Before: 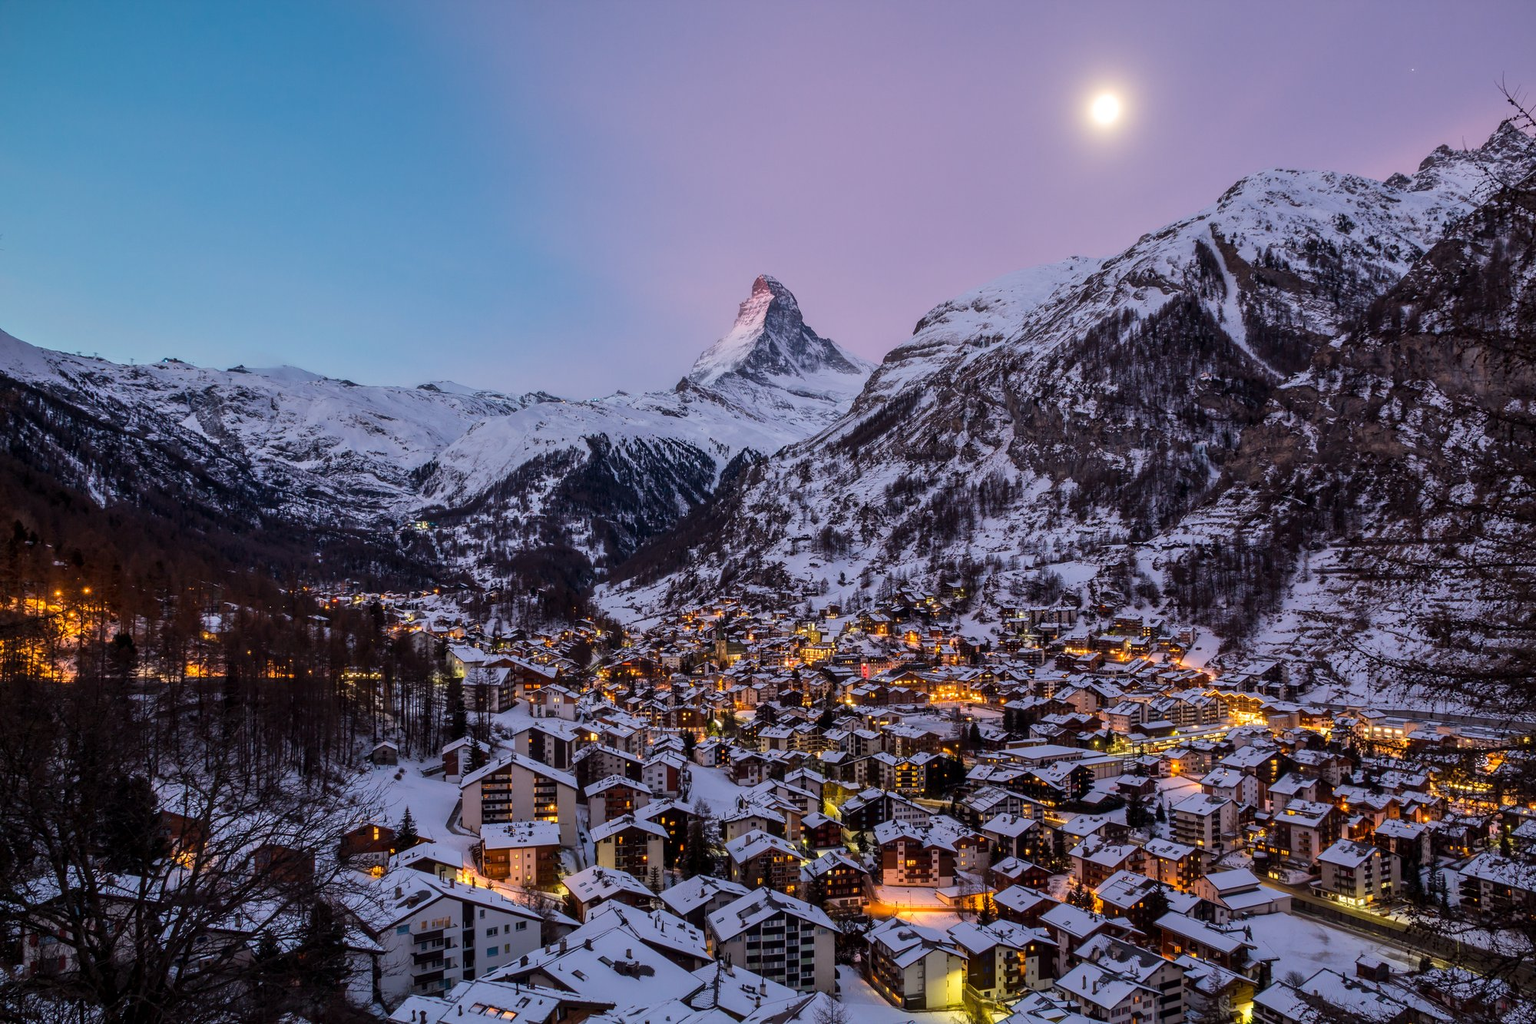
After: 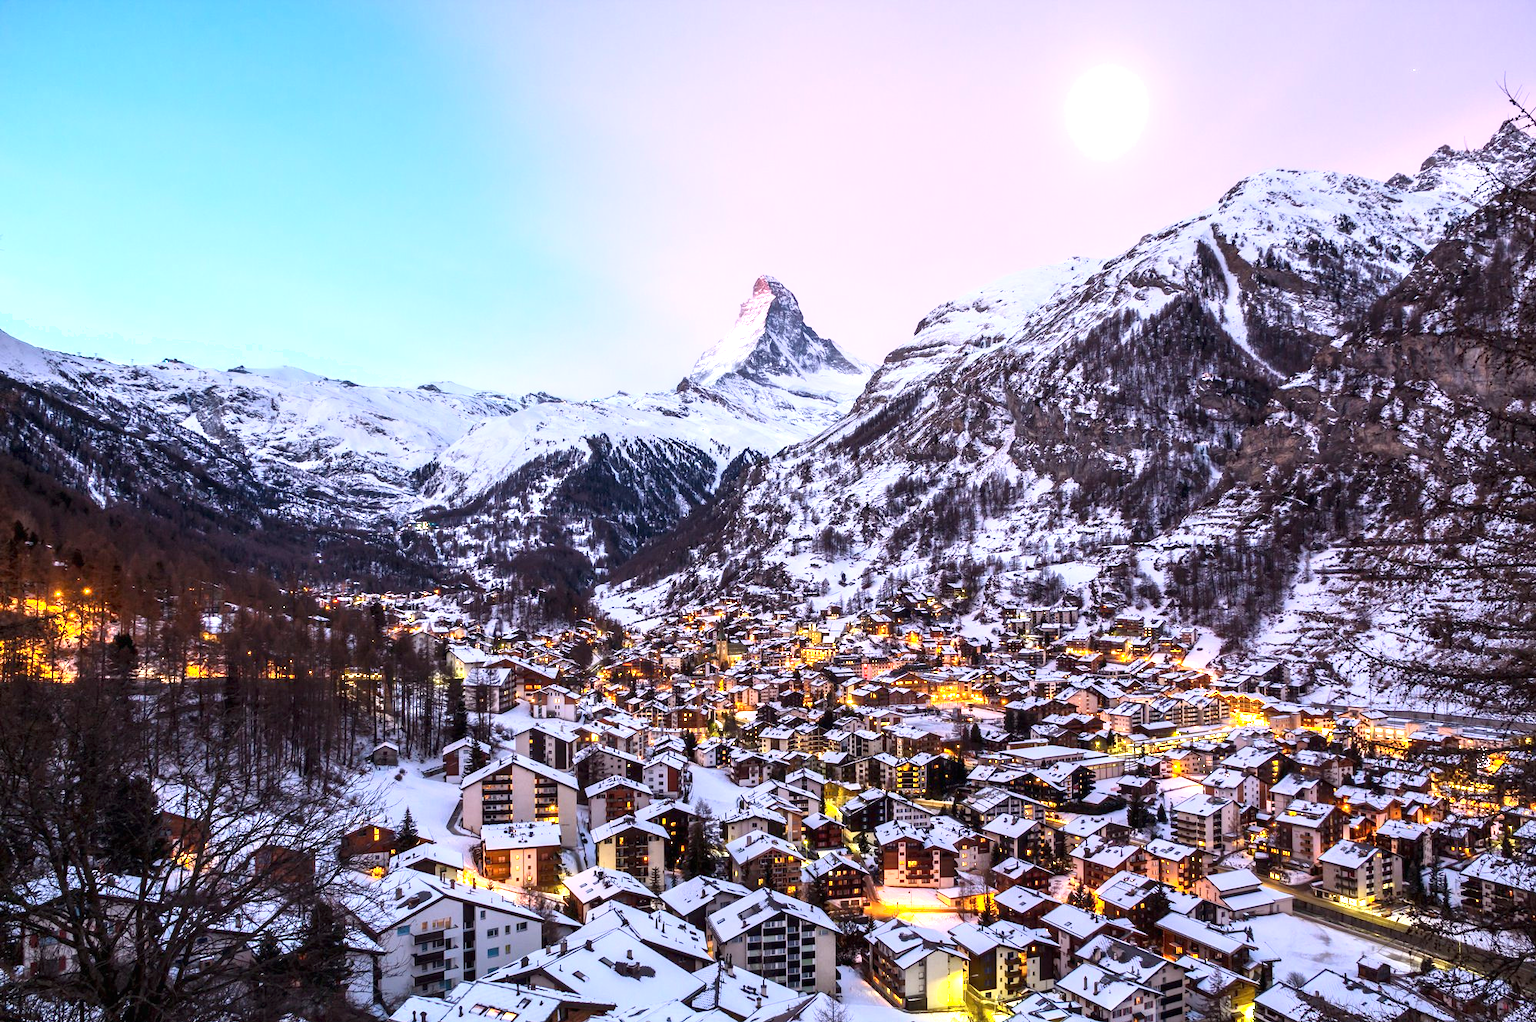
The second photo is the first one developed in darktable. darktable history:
shadows and highlights: shadows 0, highlights 40
exposure: black level correction 0, exposure 1.379 EV, compensate exposure bias true, compensate highlight preservation false
crop: top 0.05%, bottom 0.098%
